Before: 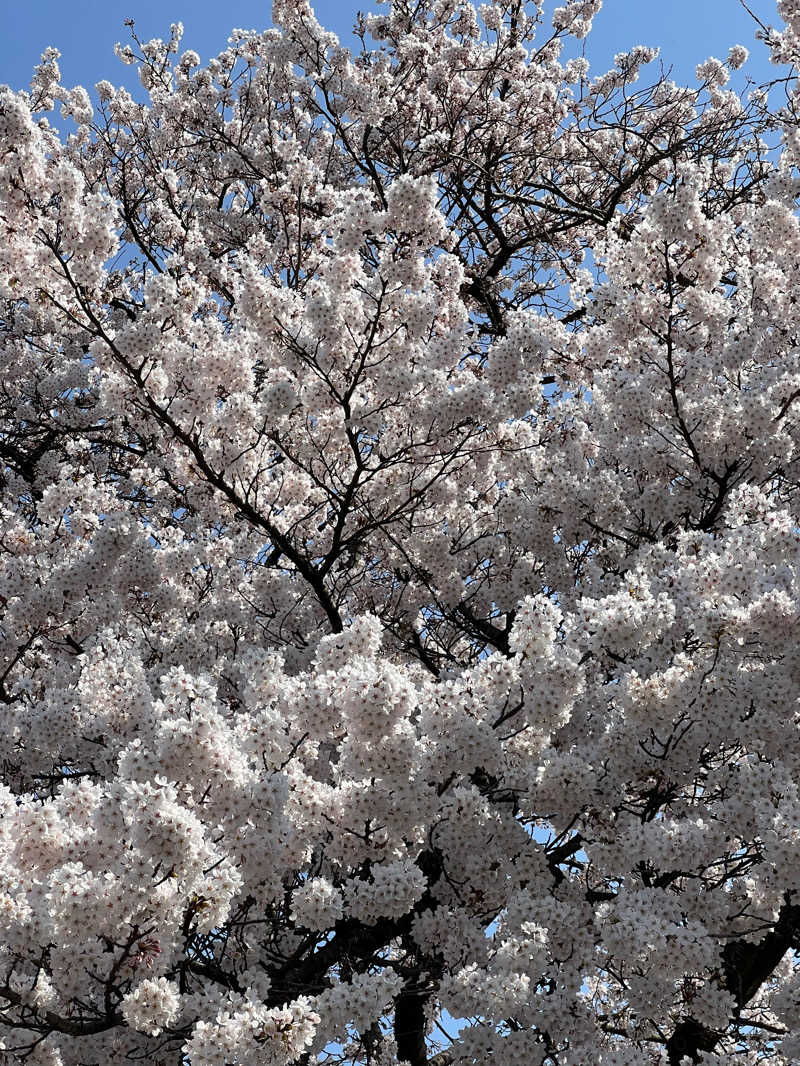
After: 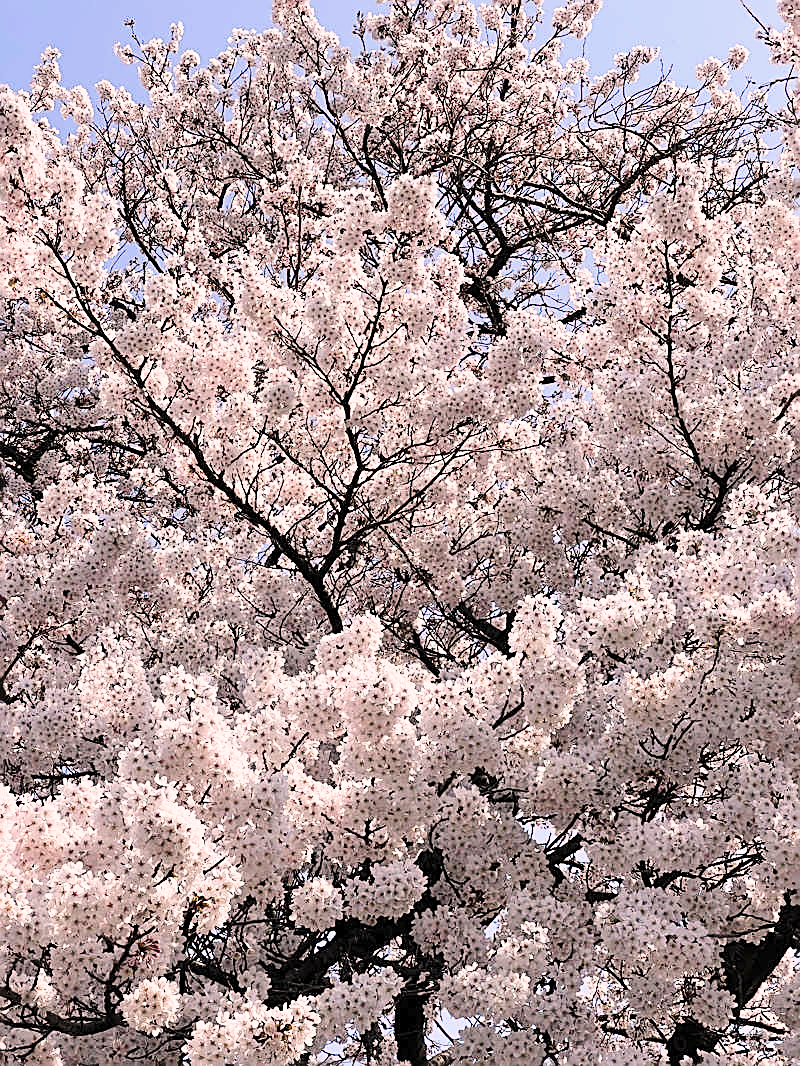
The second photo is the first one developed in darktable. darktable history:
base curve: curves: ch0 [(0, 0) (0.028, 0.03) (0.121, 0.232) (0.46, 0.748) (0.859, 0.968) (1, 1)], preserve colors none
sharpen: amount 0.746
contrast brightness saturation: brightness 0.138
color correction: highlights a* 12.22, highlights b* 5.36
